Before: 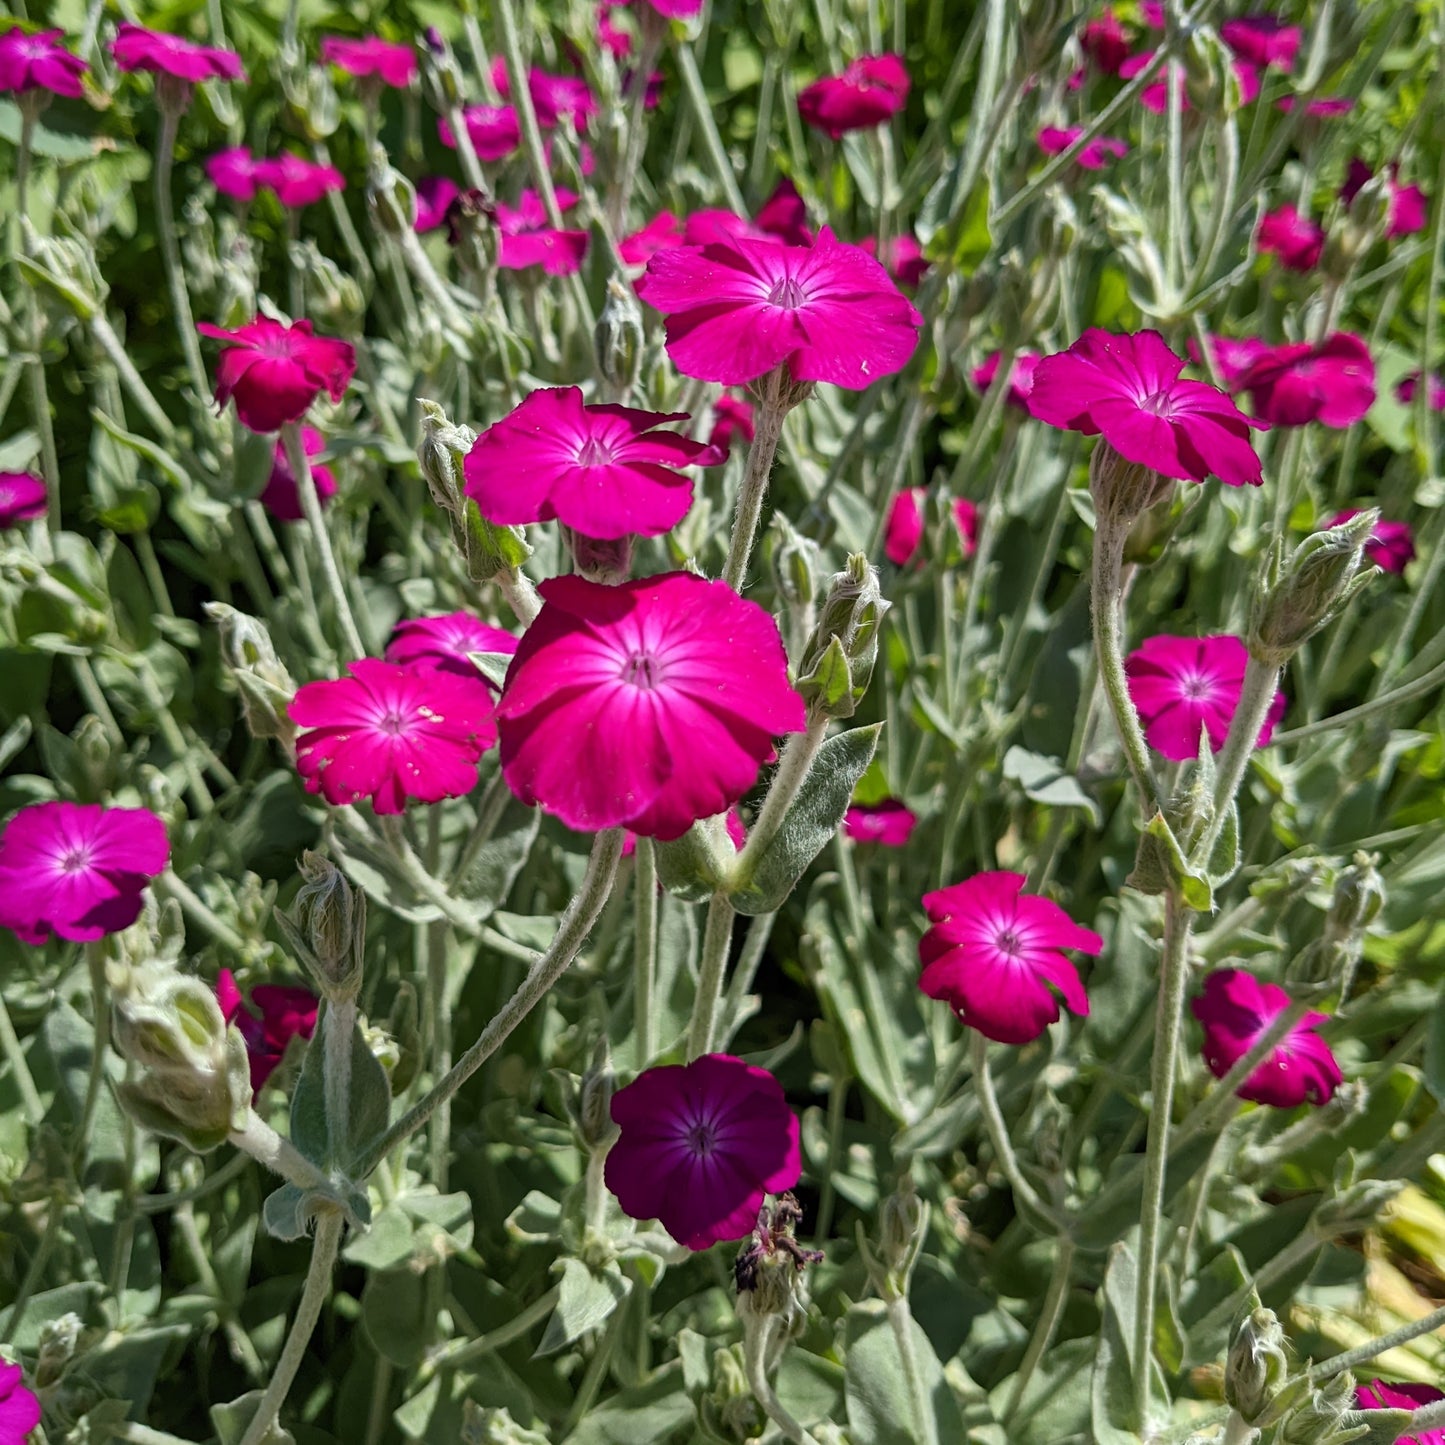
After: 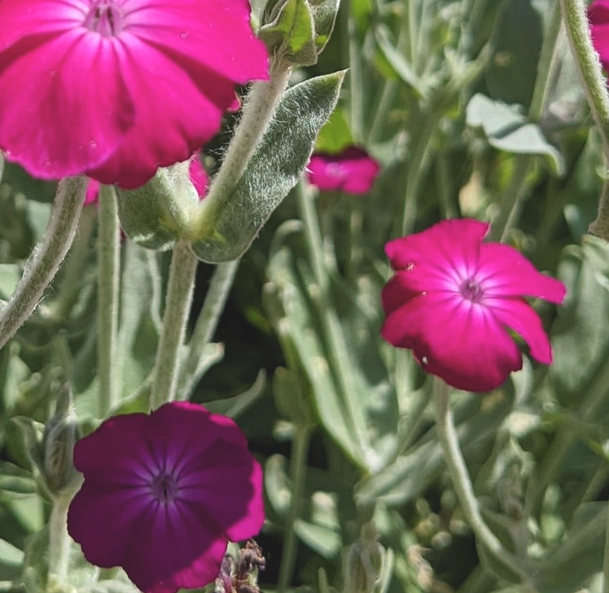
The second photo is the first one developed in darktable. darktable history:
crop: left 37.221%, top 45.169%, right 20.63%, bottom 13.777%
color balance: lift [1.007, 1, 1, 1], gamma [1.097, 1, 1, 1]
